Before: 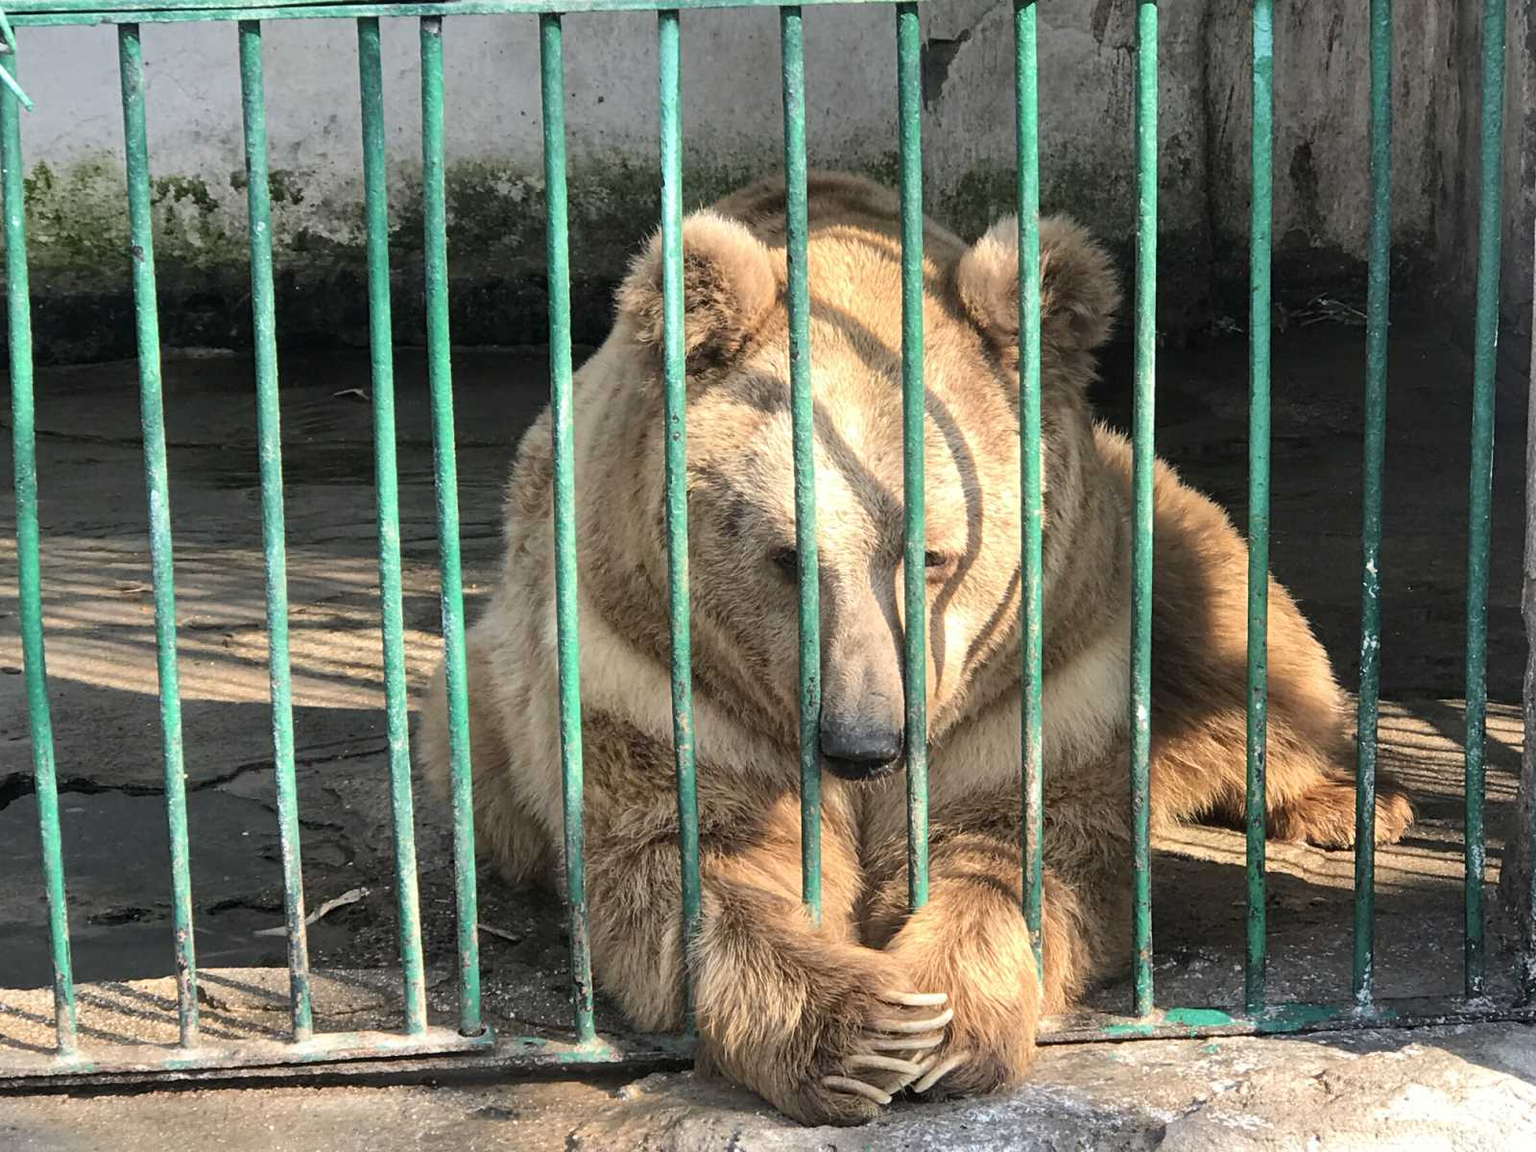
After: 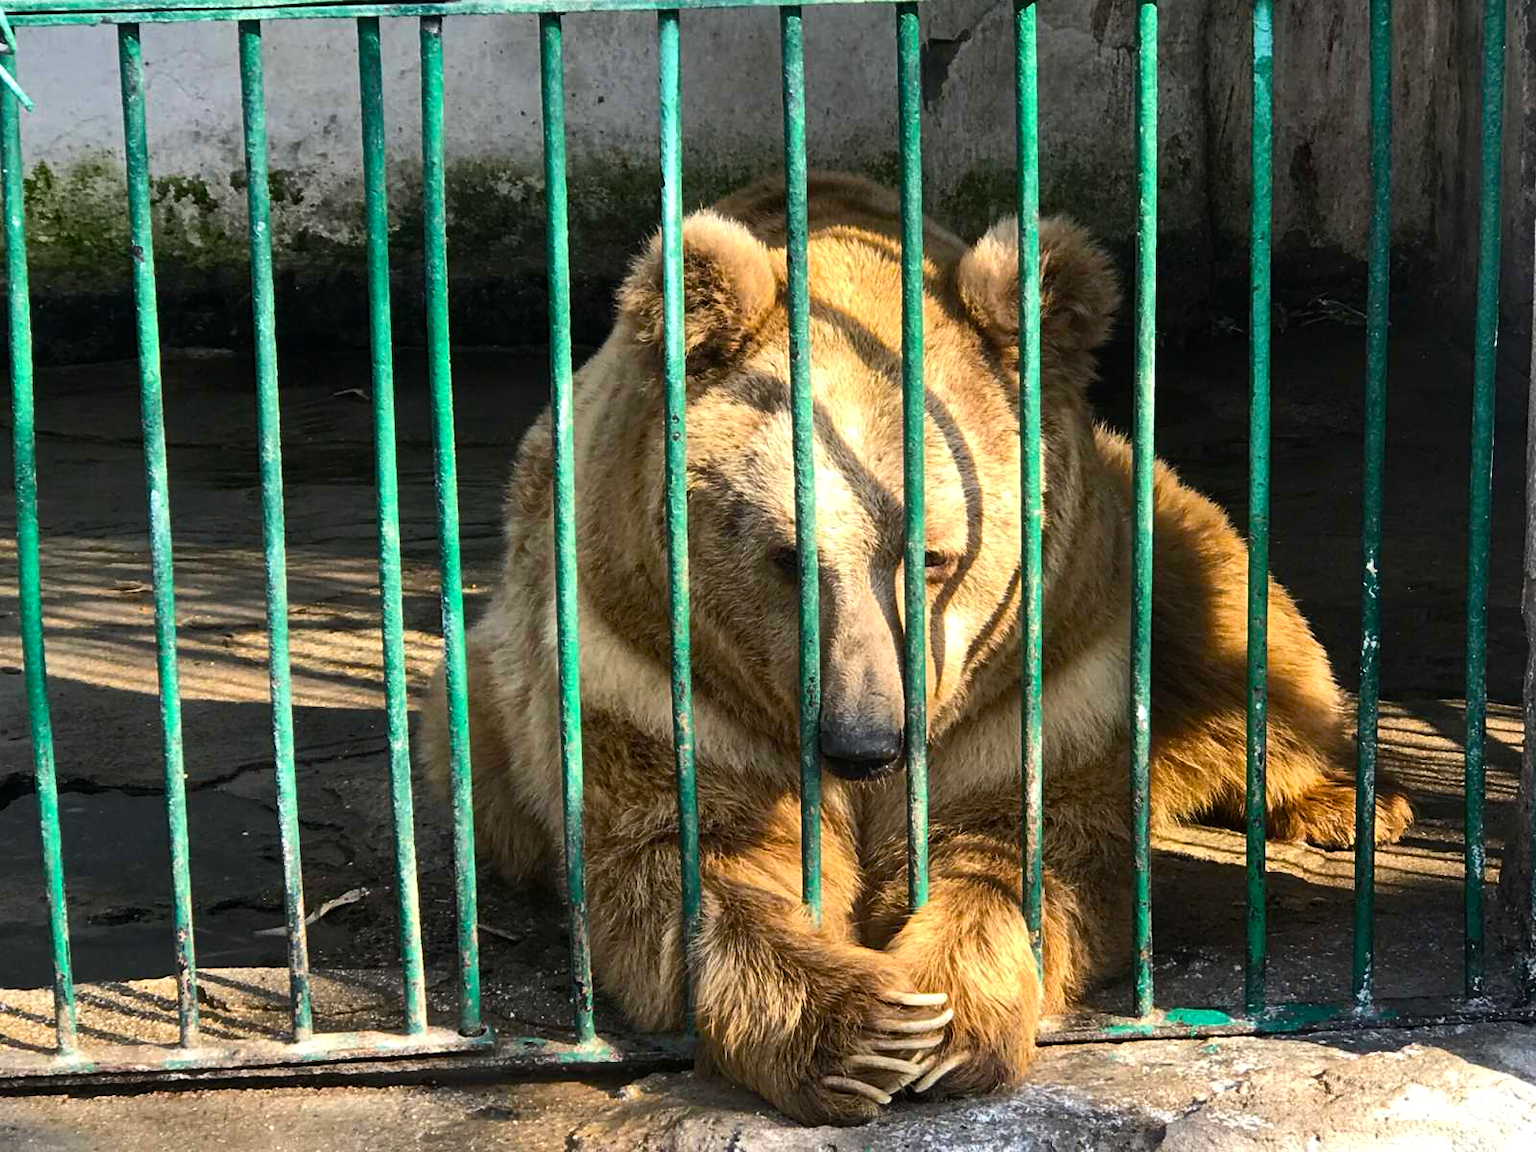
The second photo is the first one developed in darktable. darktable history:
color balance rgb: perceptual saturation grading › global saturation 36.976%, perceptual saturation grading › shadows 34.645%, perceptual brilliance grading › highlights 3.568%, perceptual brilliance grading › mid-tones -17.219%, perceptual brilliance grading › shadows -41.875%, global vibrance 14.589%
